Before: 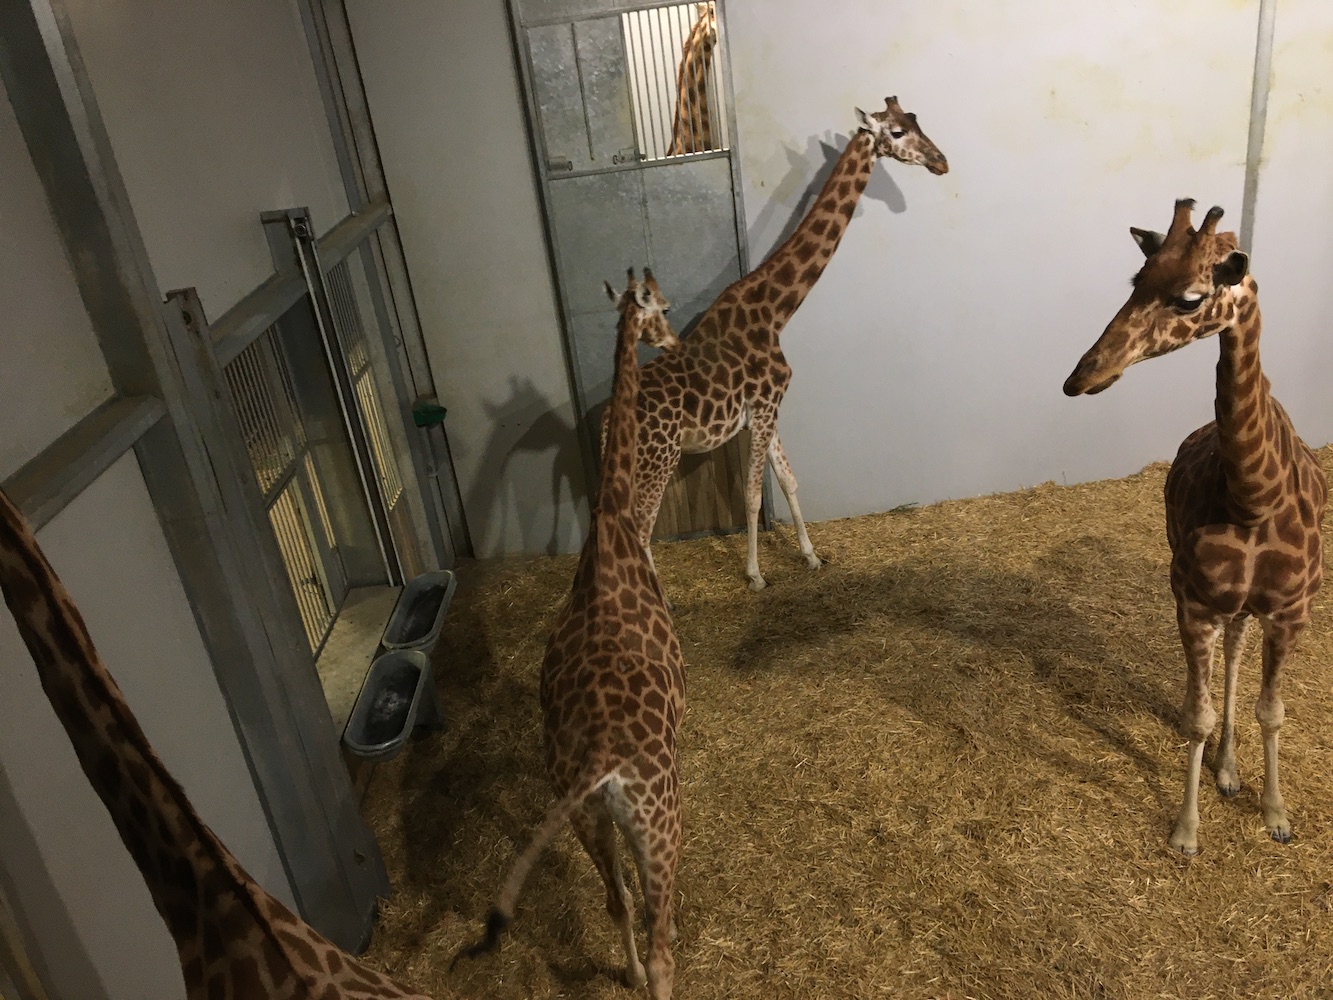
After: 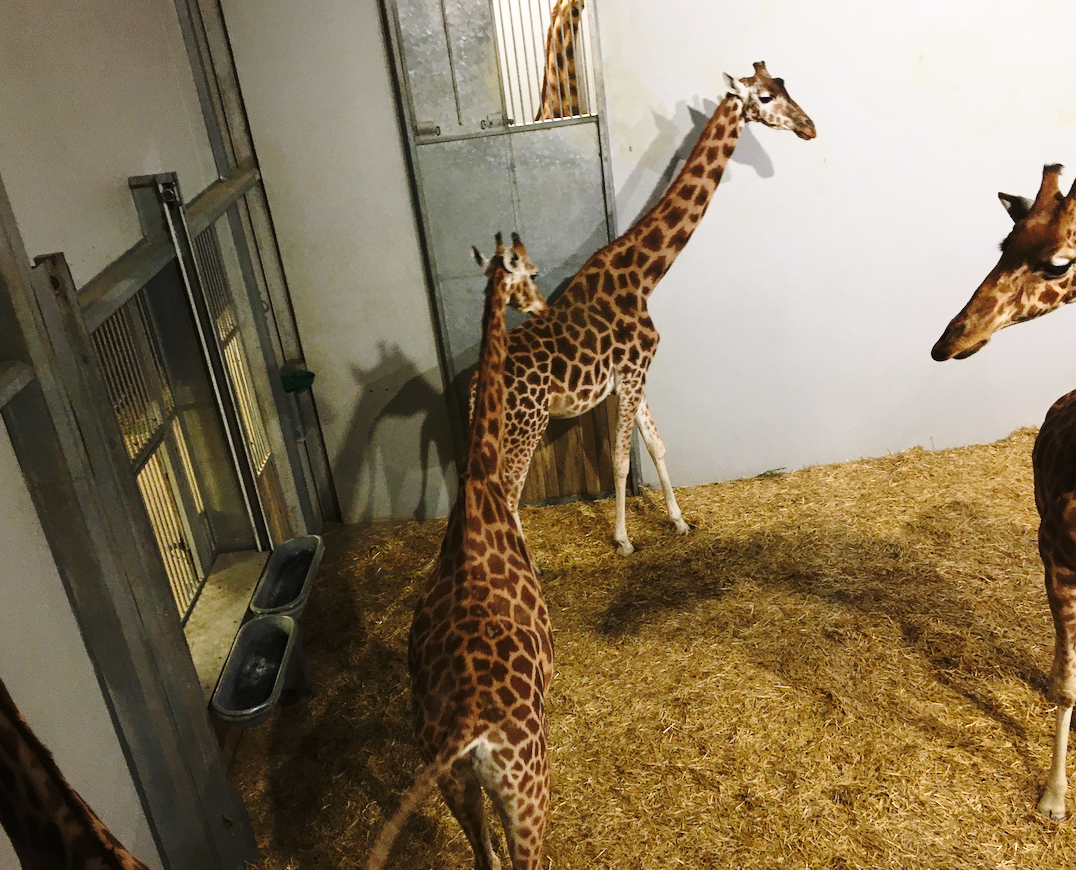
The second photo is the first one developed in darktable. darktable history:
crop: left 9.966%, top 3.548%, right 9.243%, bottom 9.42%
base curve: curves: ch0 [(0, 0) (0.036, 0.037) (0.121, 0.228) (0.46, 0.76) (0.859, 0.983) (1, 1)], preserve colors none
